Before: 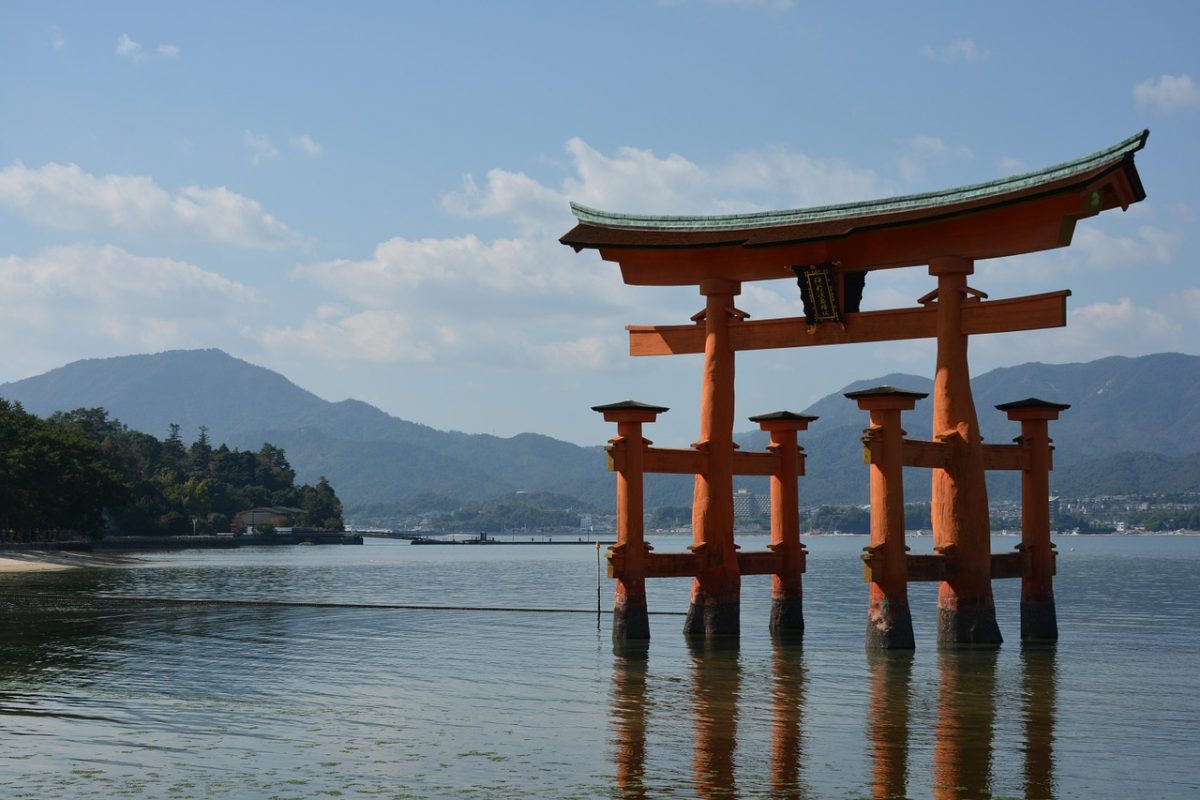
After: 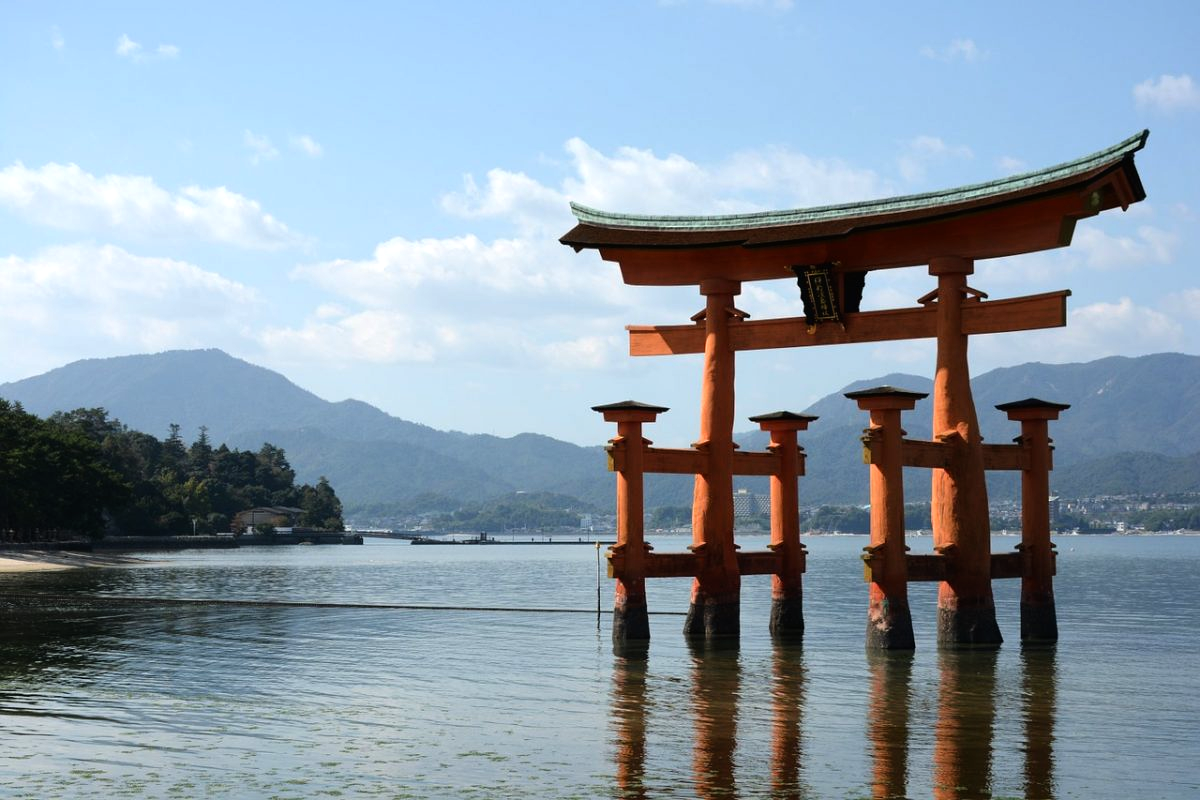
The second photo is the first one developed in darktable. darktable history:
tone equalizer: -8 EV -0.729 EV, -7 EV -0.731 EV, -6 EV -0.63 EV, -5 EV -0.413 EV, -3 EV 0.401 EV, -2 EV 0.6 EV, -1 EV 0.679 EV, +0 EV 0.778 EV
